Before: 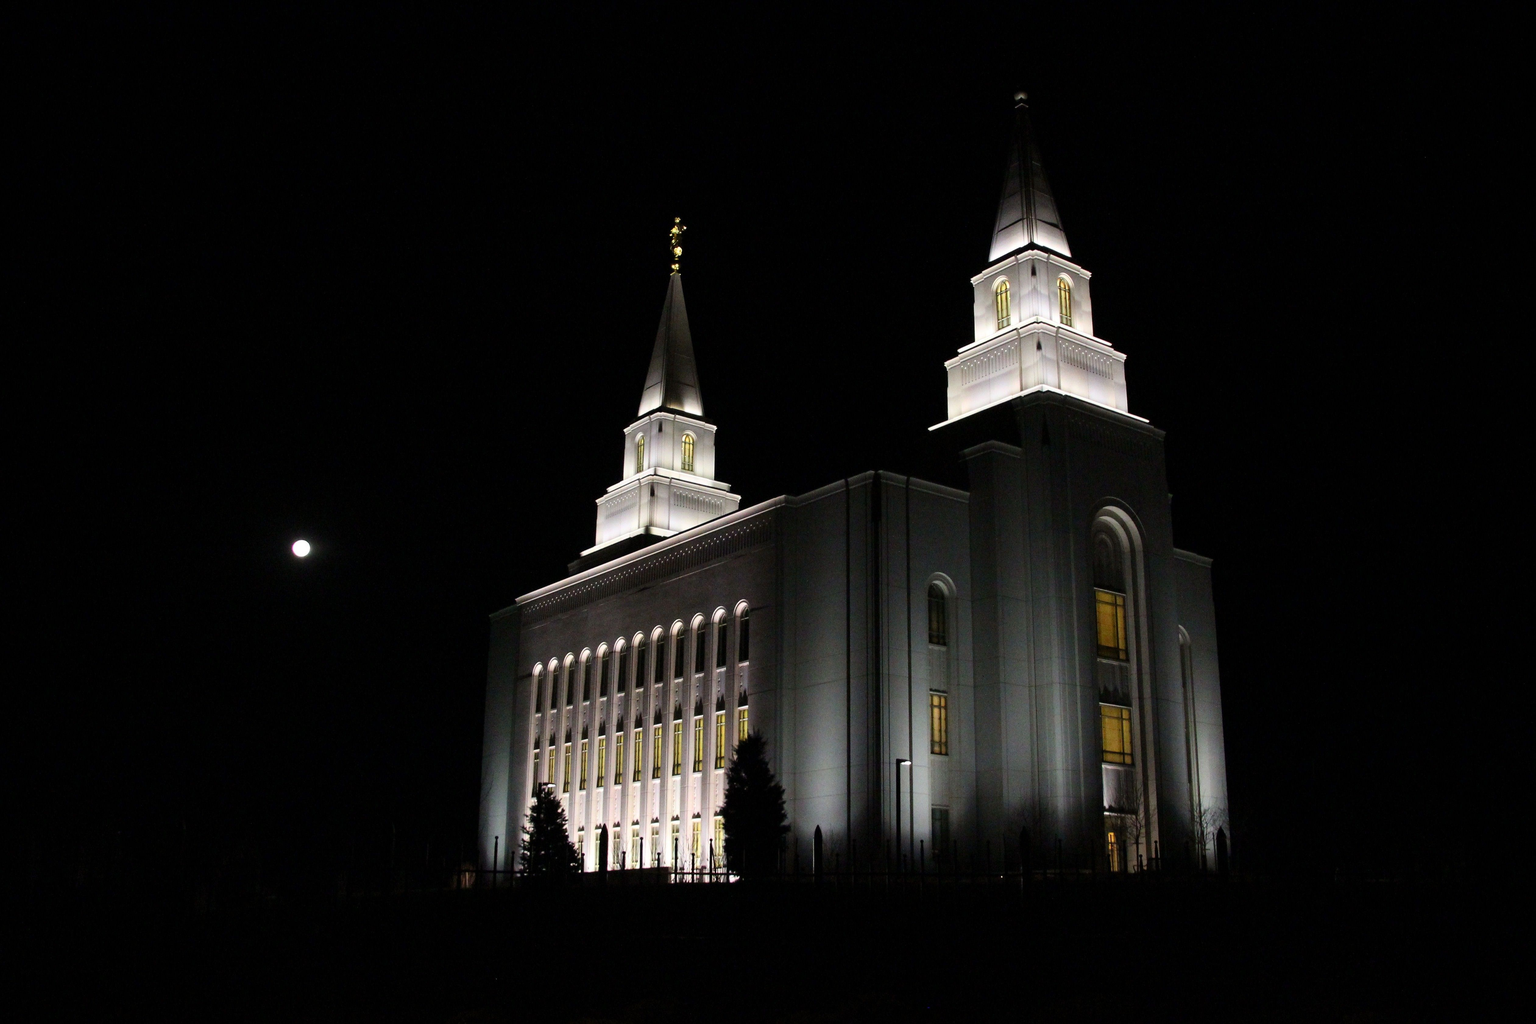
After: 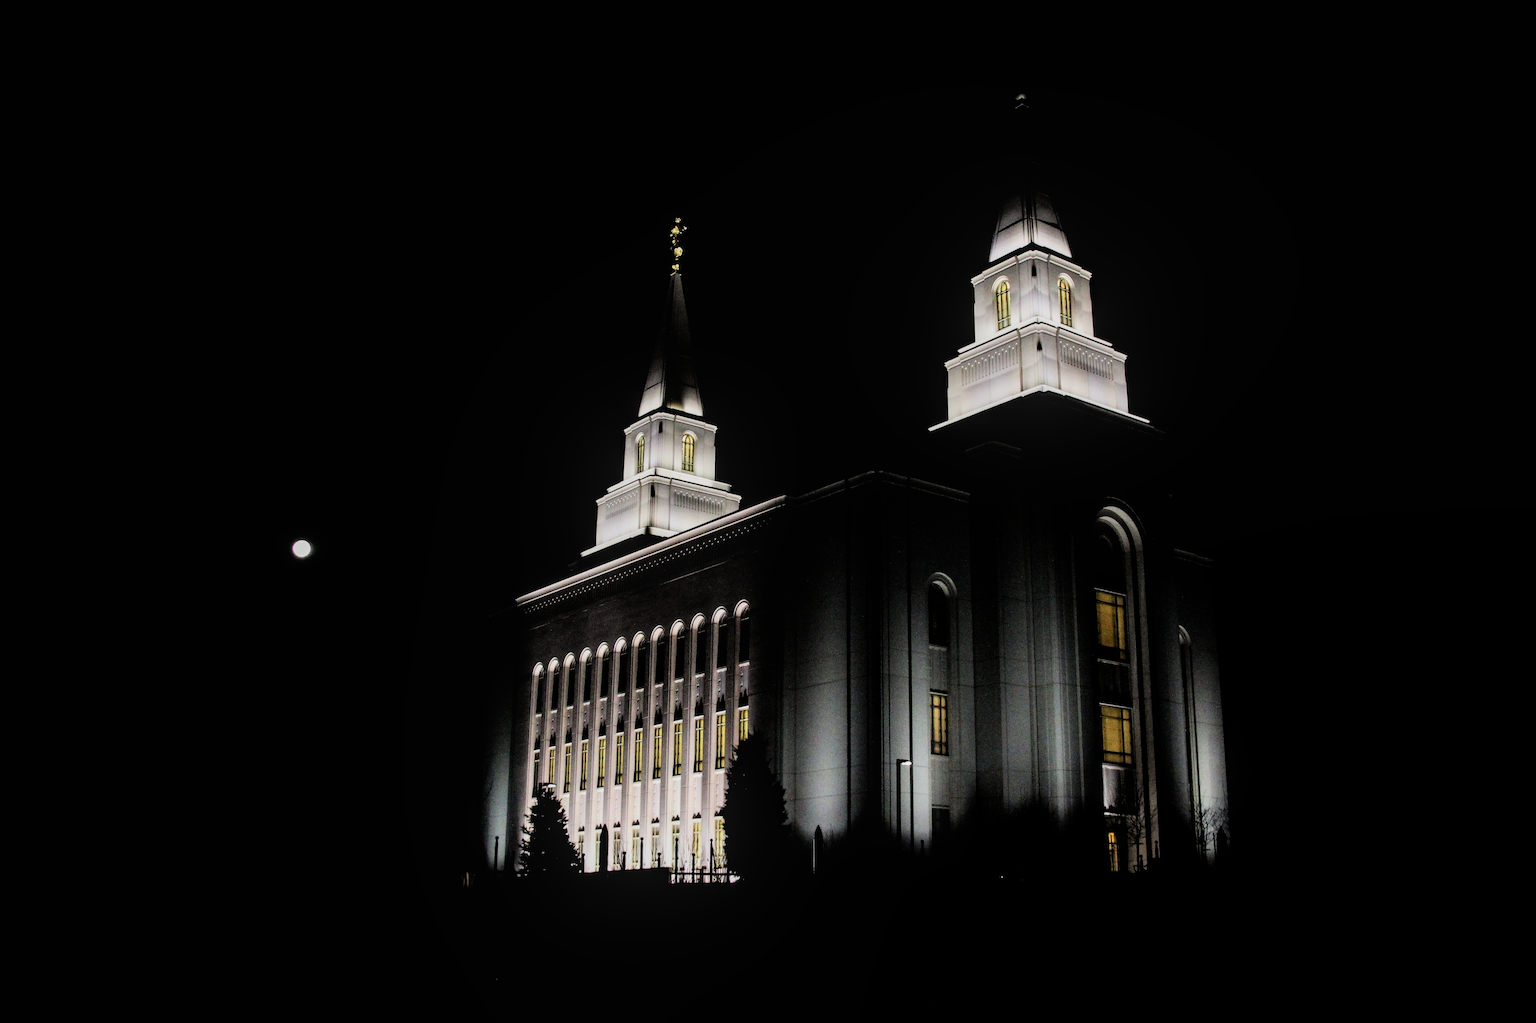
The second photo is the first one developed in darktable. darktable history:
local contrast: on, module defaults
filmic rgb: black relative exposure -5 EV, white relative exposure 3.5 EV, hardness 3.19, contrast 1.4, highlights saturation mix -30%
